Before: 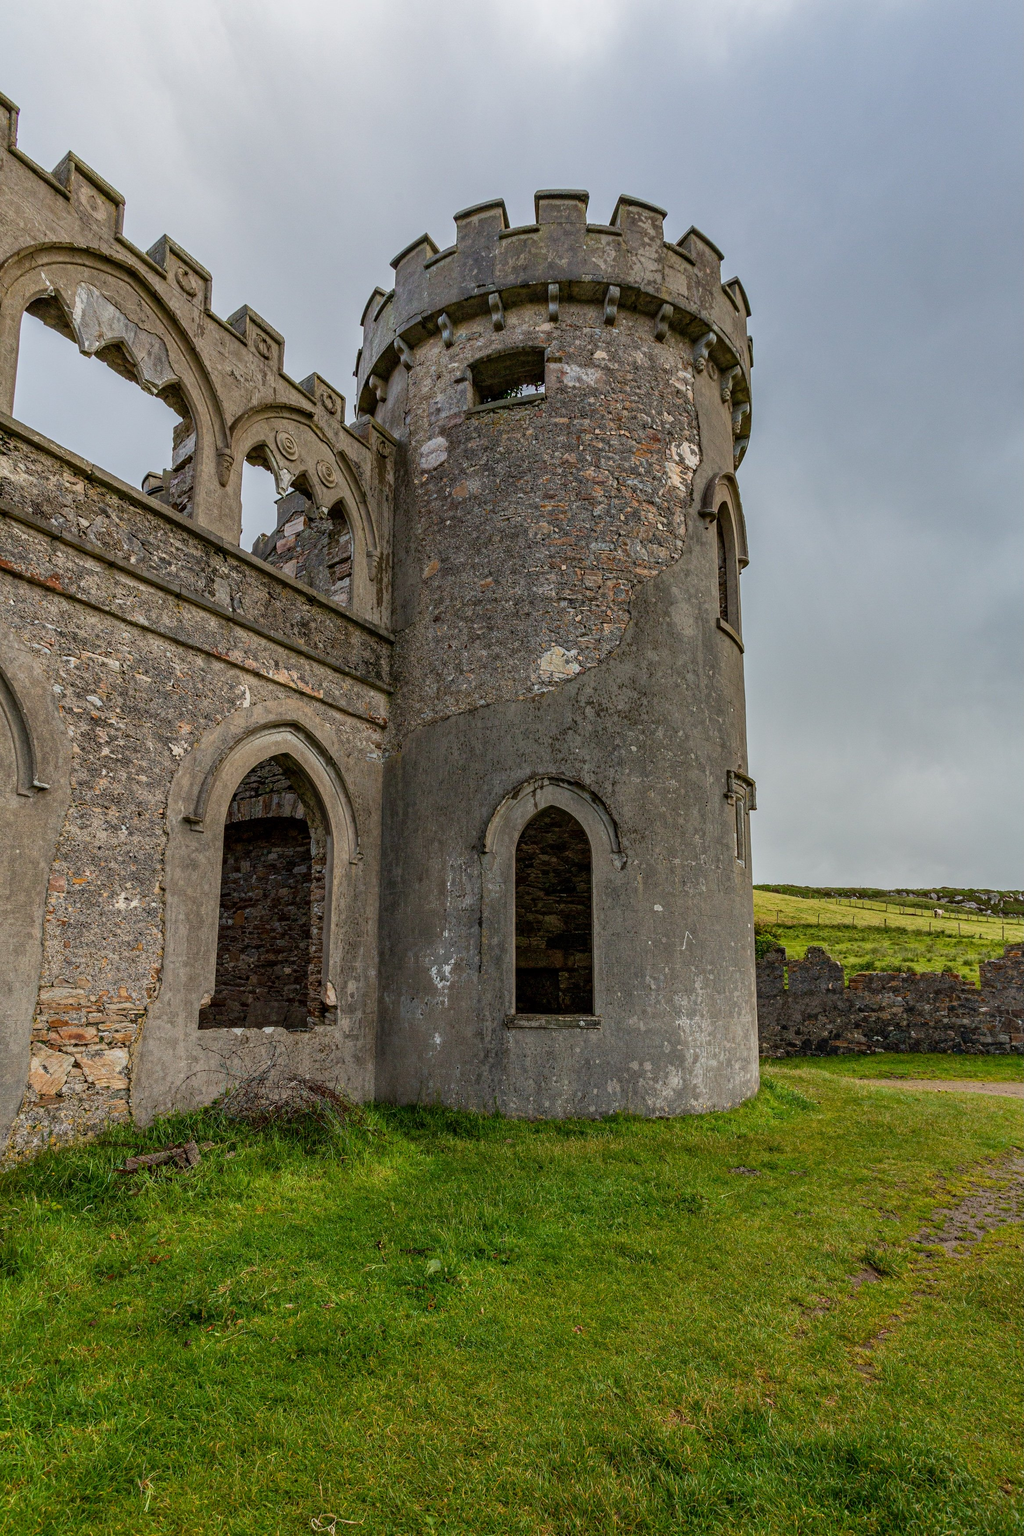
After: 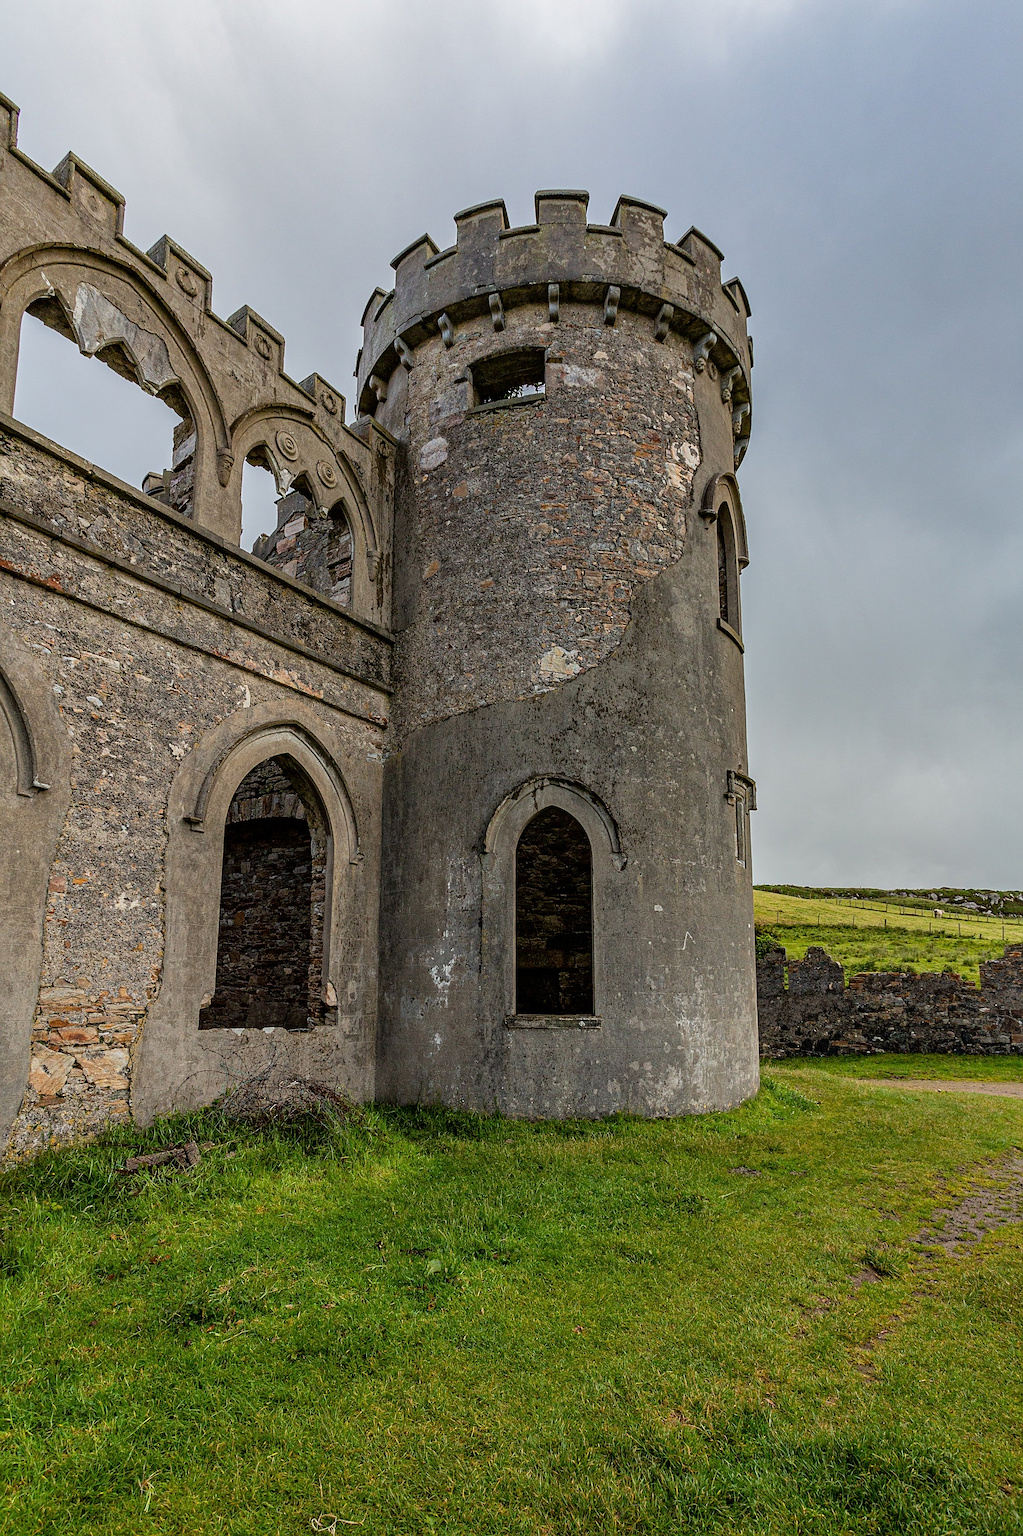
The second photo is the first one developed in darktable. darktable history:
rgb curve: curves: ch0 [(0, 0) (0.136, 0.078) (0.262, 0.245) (0.414, 0.42) (1, 1)], compensate middle gray true, preserve colors basic power
sharpen: on, module defaults
